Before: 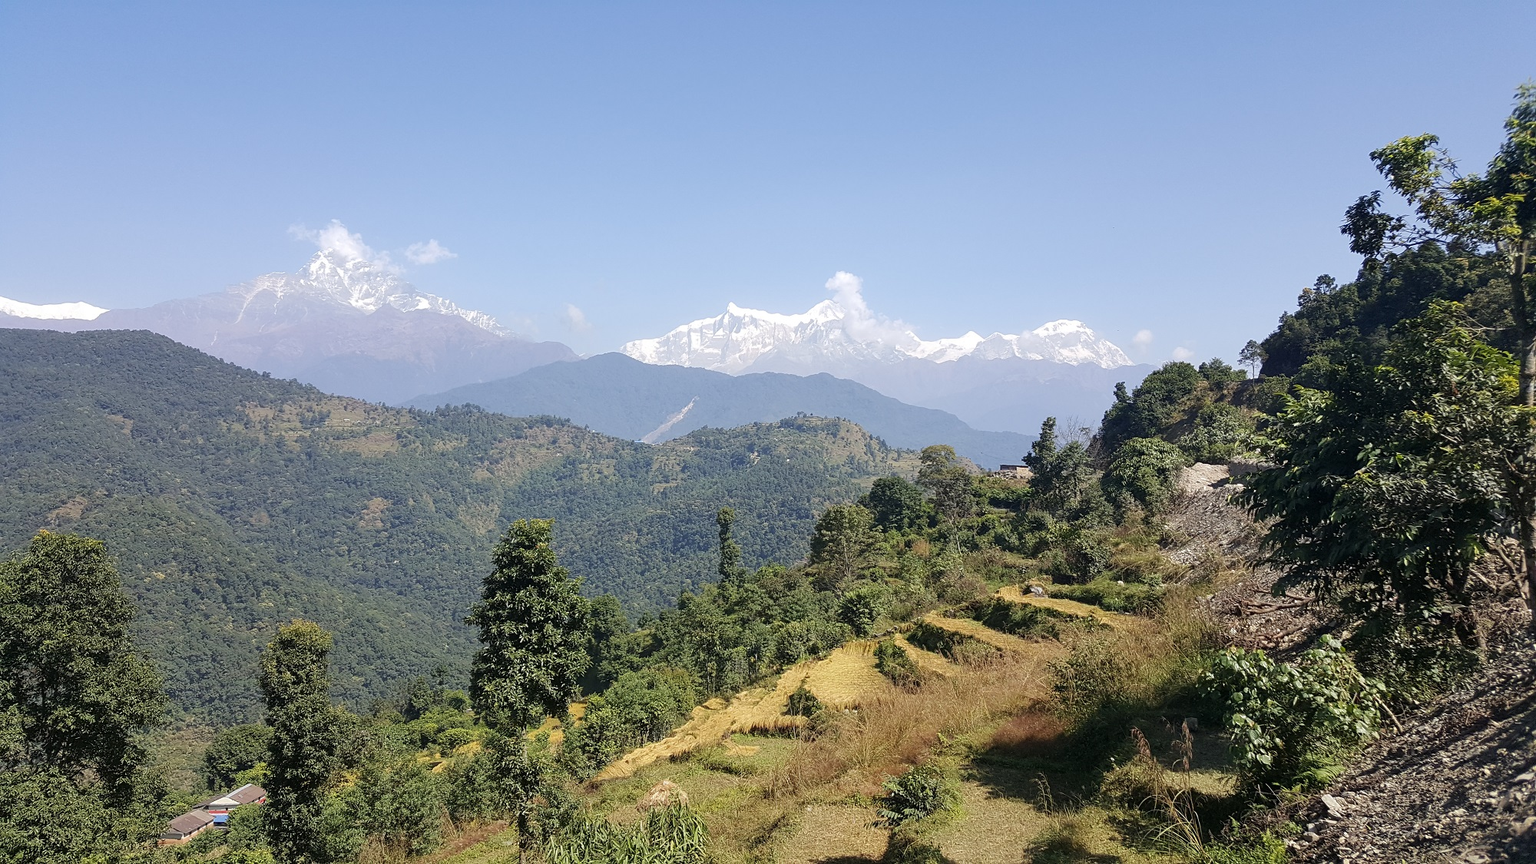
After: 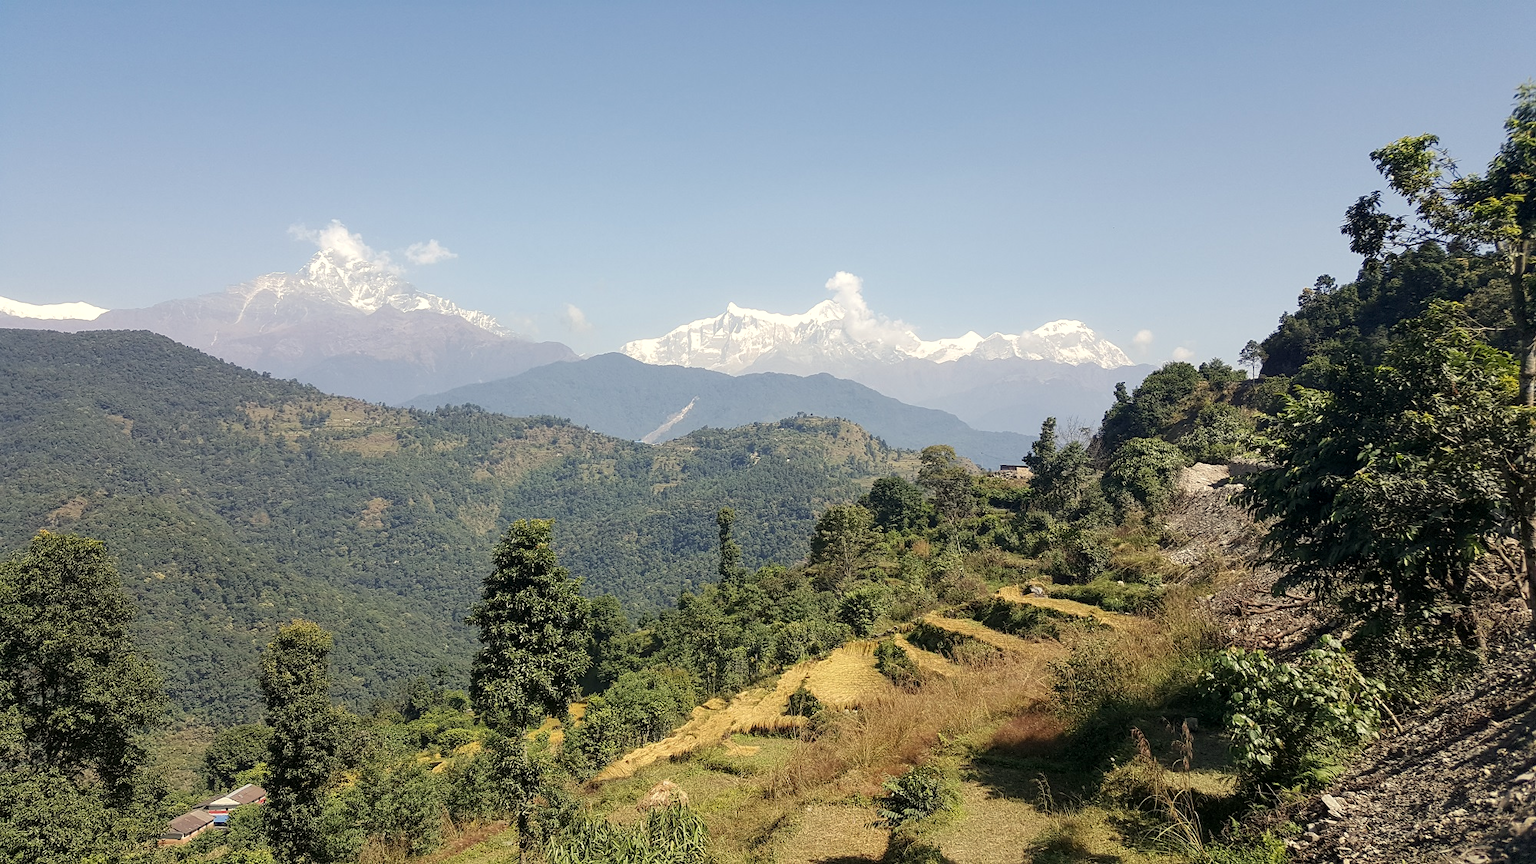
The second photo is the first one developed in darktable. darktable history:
white balance: red 1.029, blue 0.92
local contrast: highlights 100%, shadows 100%, detail 120%, midtone range 0.2
